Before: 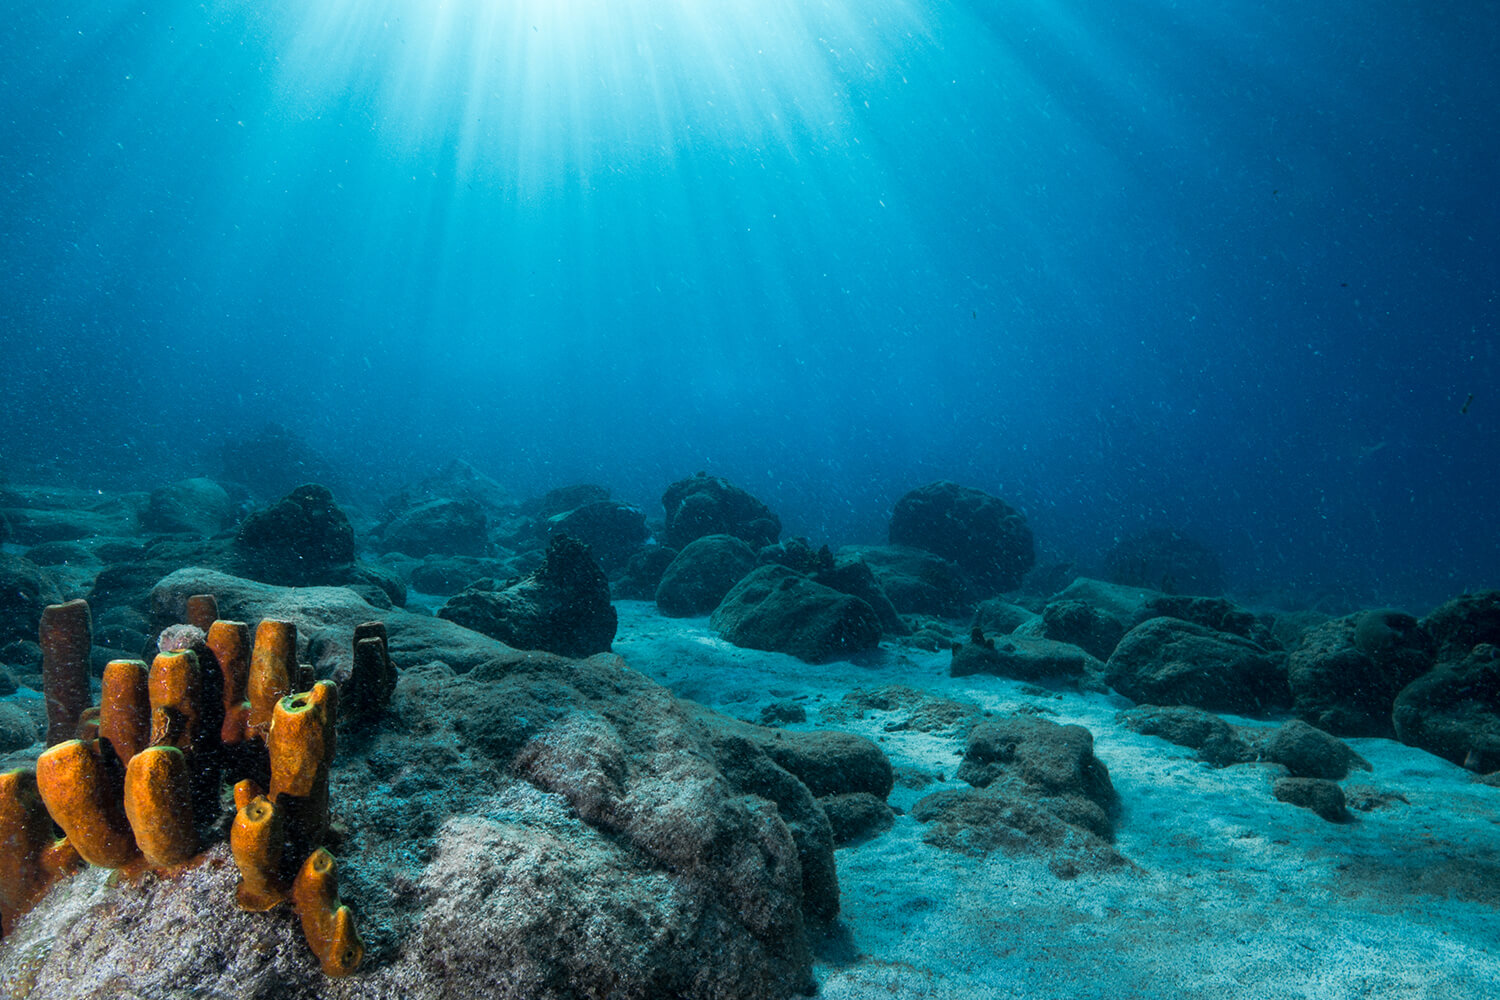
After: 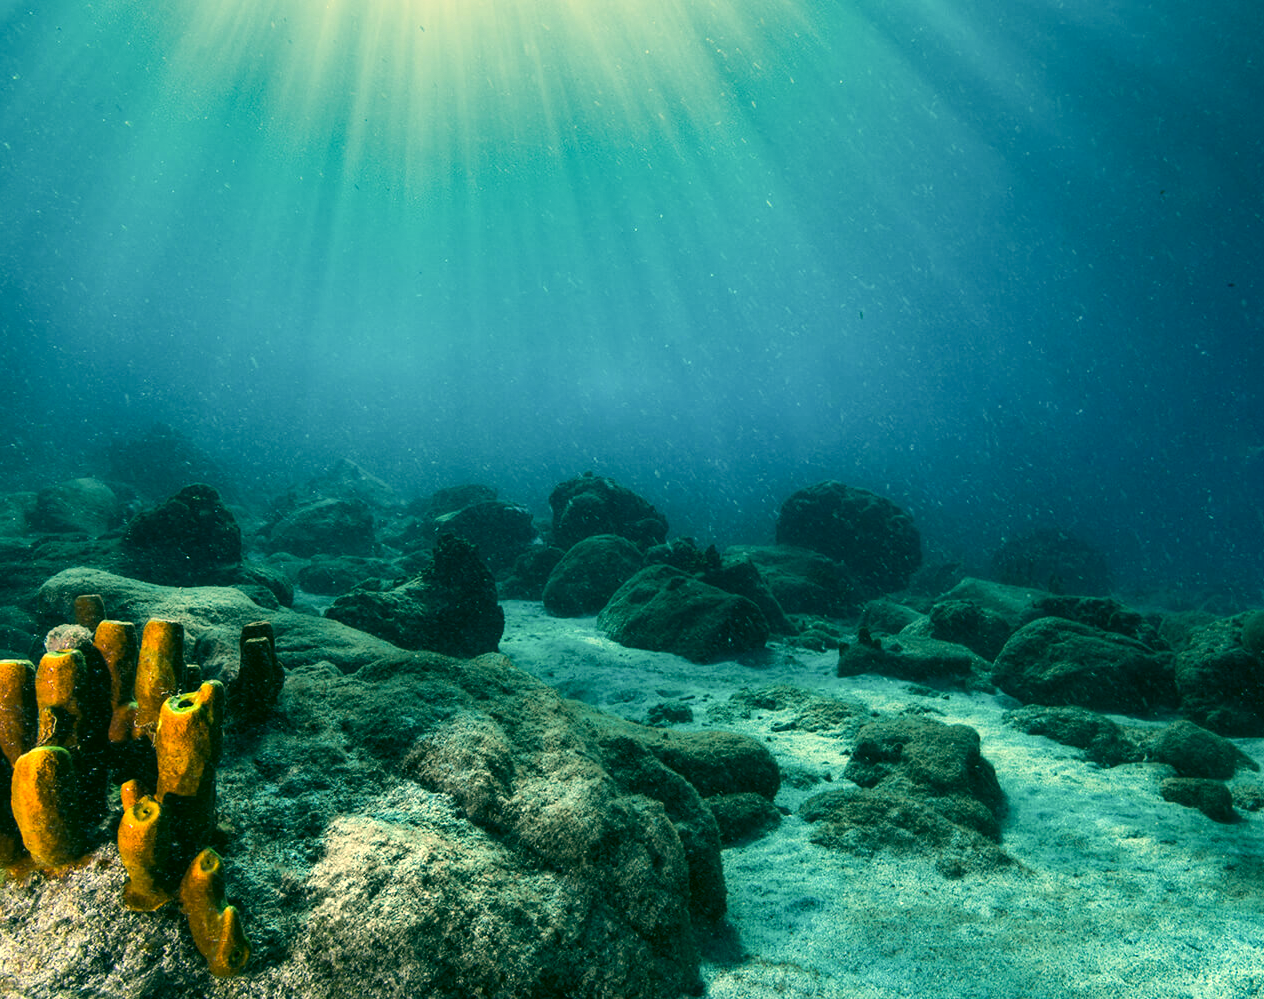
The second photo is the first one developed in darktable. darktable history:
crop: left 7.598%, right 7.873%
color correction: highlights a* 5.62, highlights b* 33.57, shadows a* -25.86, shadows b* 4.02
local contrast: highlights 100%, shadows 100%, detail 120%, midtone range 0.2
tone equalizer: -8 EV 0.001 EV, -7 EV -0.002 EV, -6 EV 0.002 EV, -5 EV -0.03 EV, -4 EV -0.116 EV, -3 EV -0.169 EV, -2 EV 0.24 EV, -1 EV 0.702 EV, +0 EV 0.493 EV
graduated density: on, module defaults
shadows and highlights: low approximation 0.01, soften with gaussian
